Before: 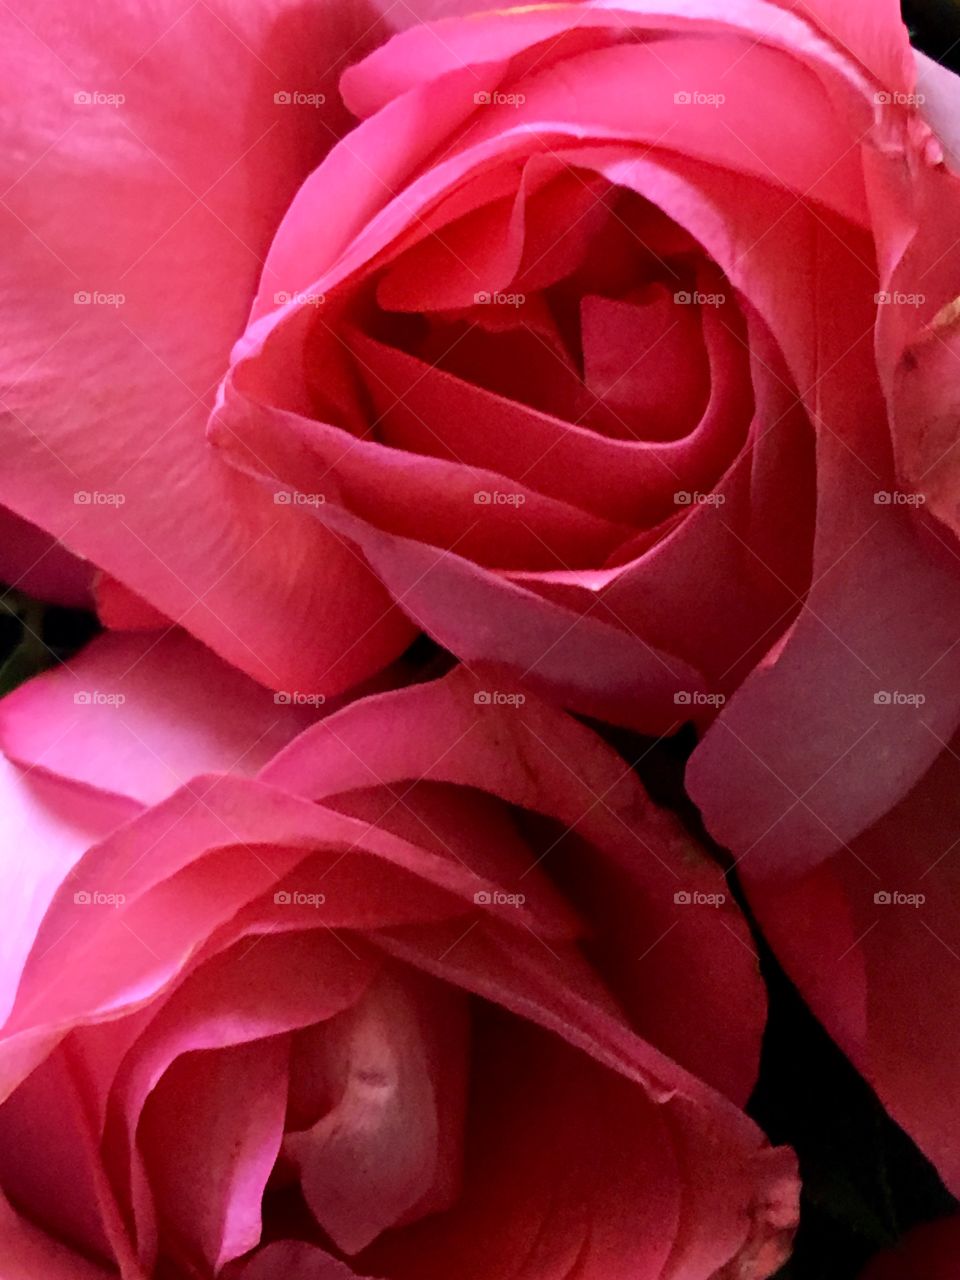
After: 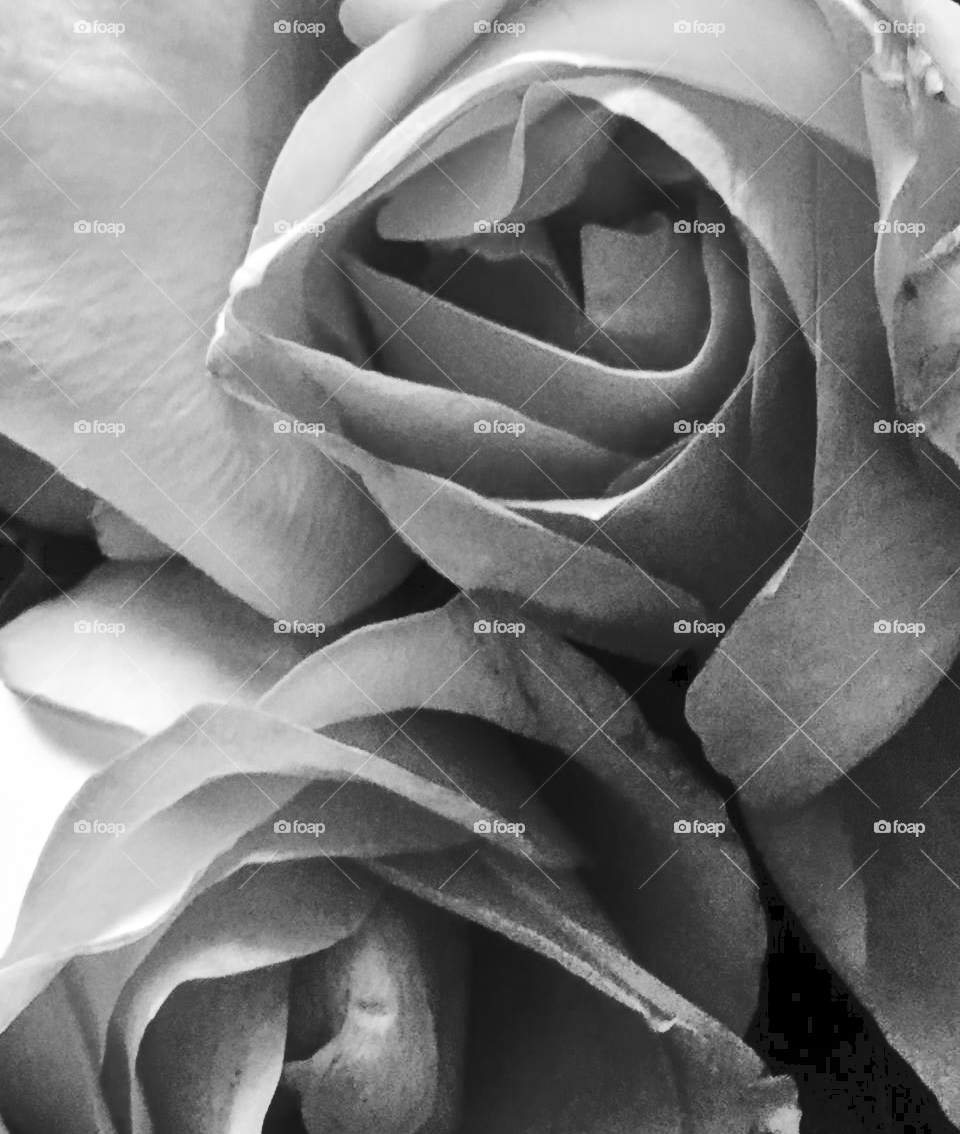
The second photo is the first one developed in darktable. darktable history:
crop and rotate: top 5.614%, bottom 5.754%
contrast brightness saturation: contrast 0.205, brightness 0.162, saturation 0.23
exposure: compensate highlight preservation false
tone curve: curves: ch0 [(0, 0) (0.003, 0.039) (0.011, 0.042) (0.025, 0.048) (0.044, 0.058) (0.069, 0.071) (0.1, 0.089) (0.136, 0.114) (0.177, 0.146) (0.224, 0.199) (0.277, 0.27) (0.335, 0.364) (0.399, 0.47) (0.468, 0.566) (0.543, 0.643) (0.623, 0.73) (0.709, 0.8) (0.801, 0.863) (0.898, 0.925) (1, 1)], preserve colors none
shadows and highlights: shadows 52.45, soften with gaussian
local contrast: detail 110%
color calibration: output gray [0.28, 0.41, 0.31, 0], gray › normalize channels true, illuminant as shot in camera, x 0.482, y 0.431, temperature 2451.35 K, gamut compression 0.016
